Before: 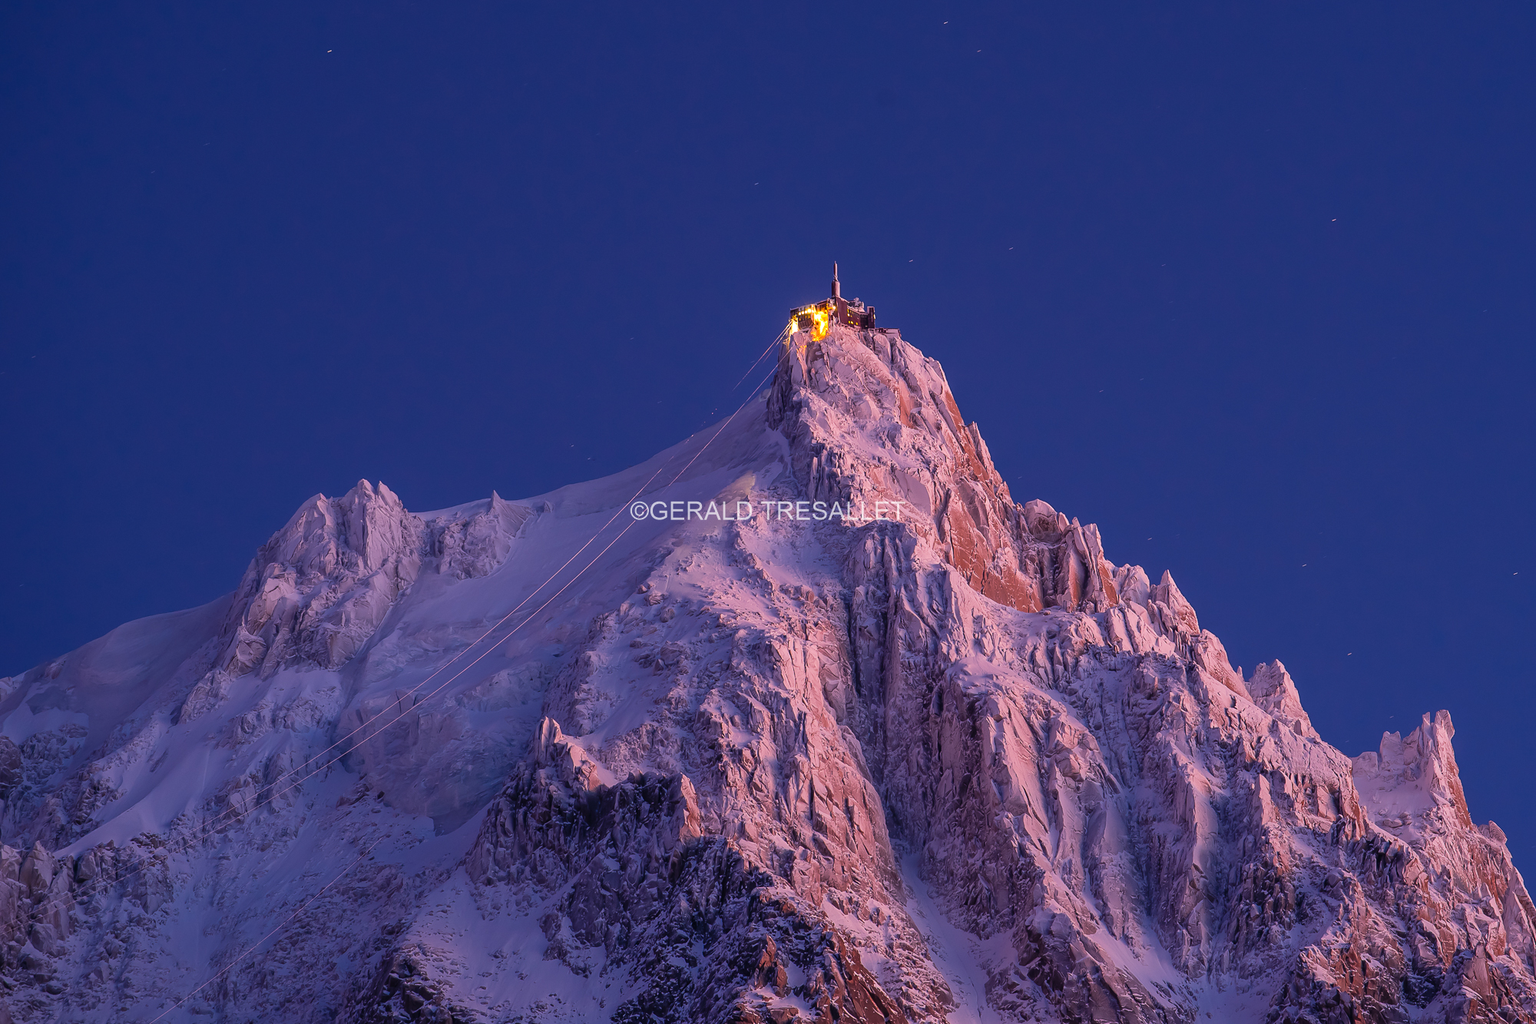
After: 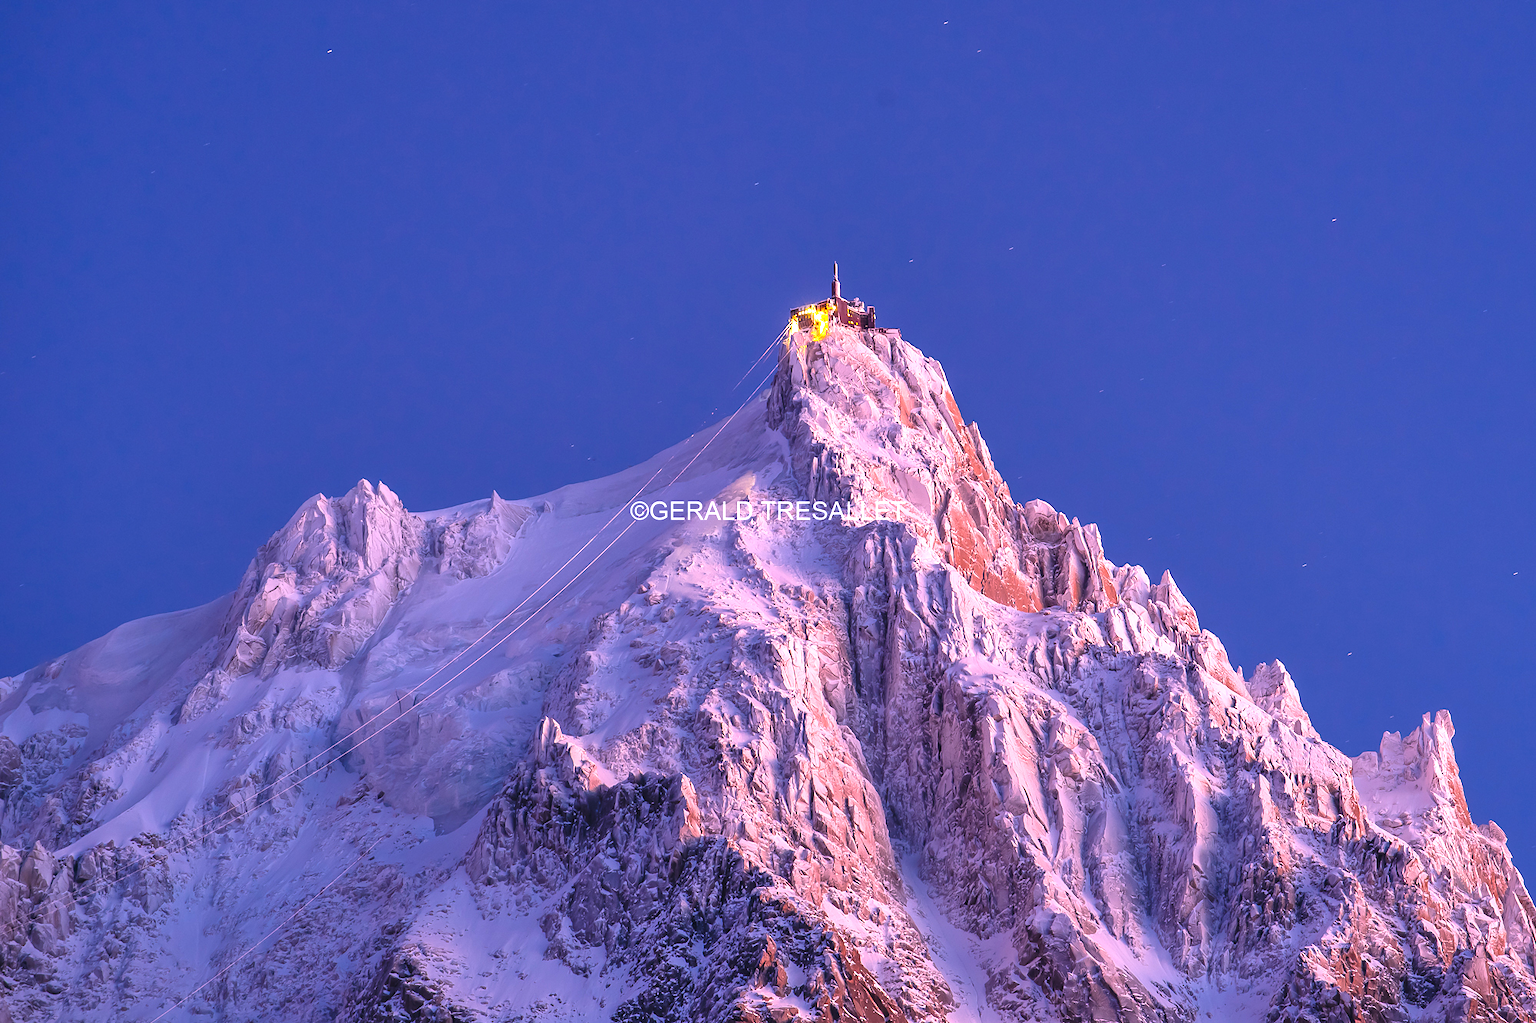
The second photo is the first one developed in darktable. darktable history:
exposure: black level correction 0, exposure 1.199 EV, compensate highlight preservation false
shadows and highlights: soften with gaussian
